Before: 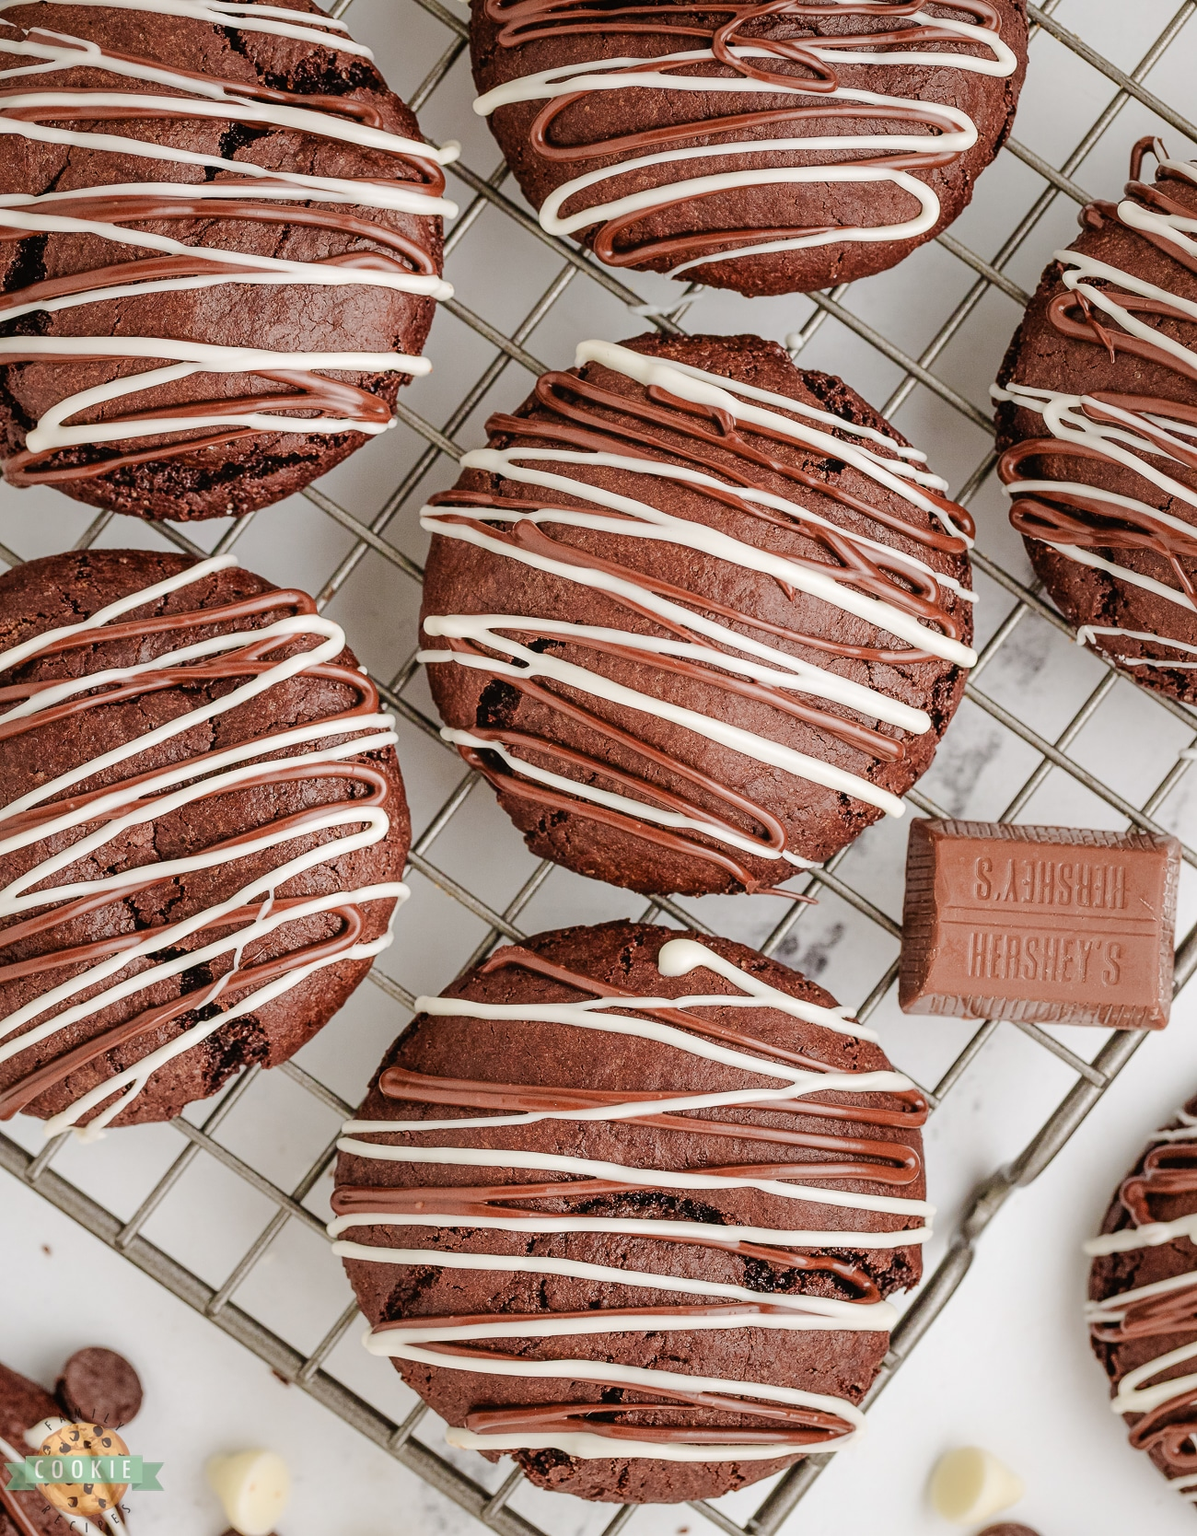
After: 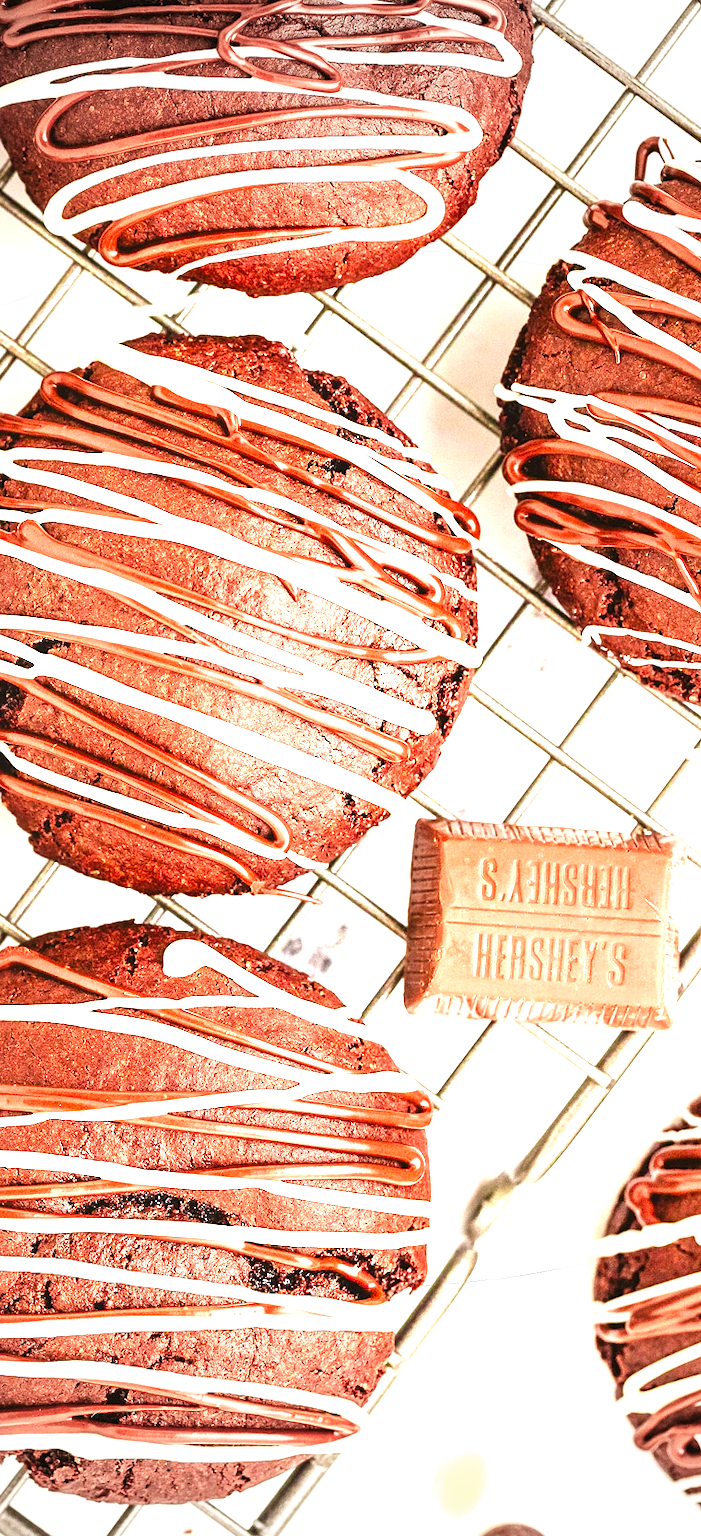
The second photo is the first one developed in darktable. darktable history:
crop: left 41.402%
contrast brightness saturation: brightness -0.02, saturation 0.35
vignetting: fall-off start 100%, brightness -0.406, saturation -0.3, width/height ratio 1.324, dithering 8-bit output, unbound false
exposure: exposure 2.003 EV, compensate highlight preservation false
